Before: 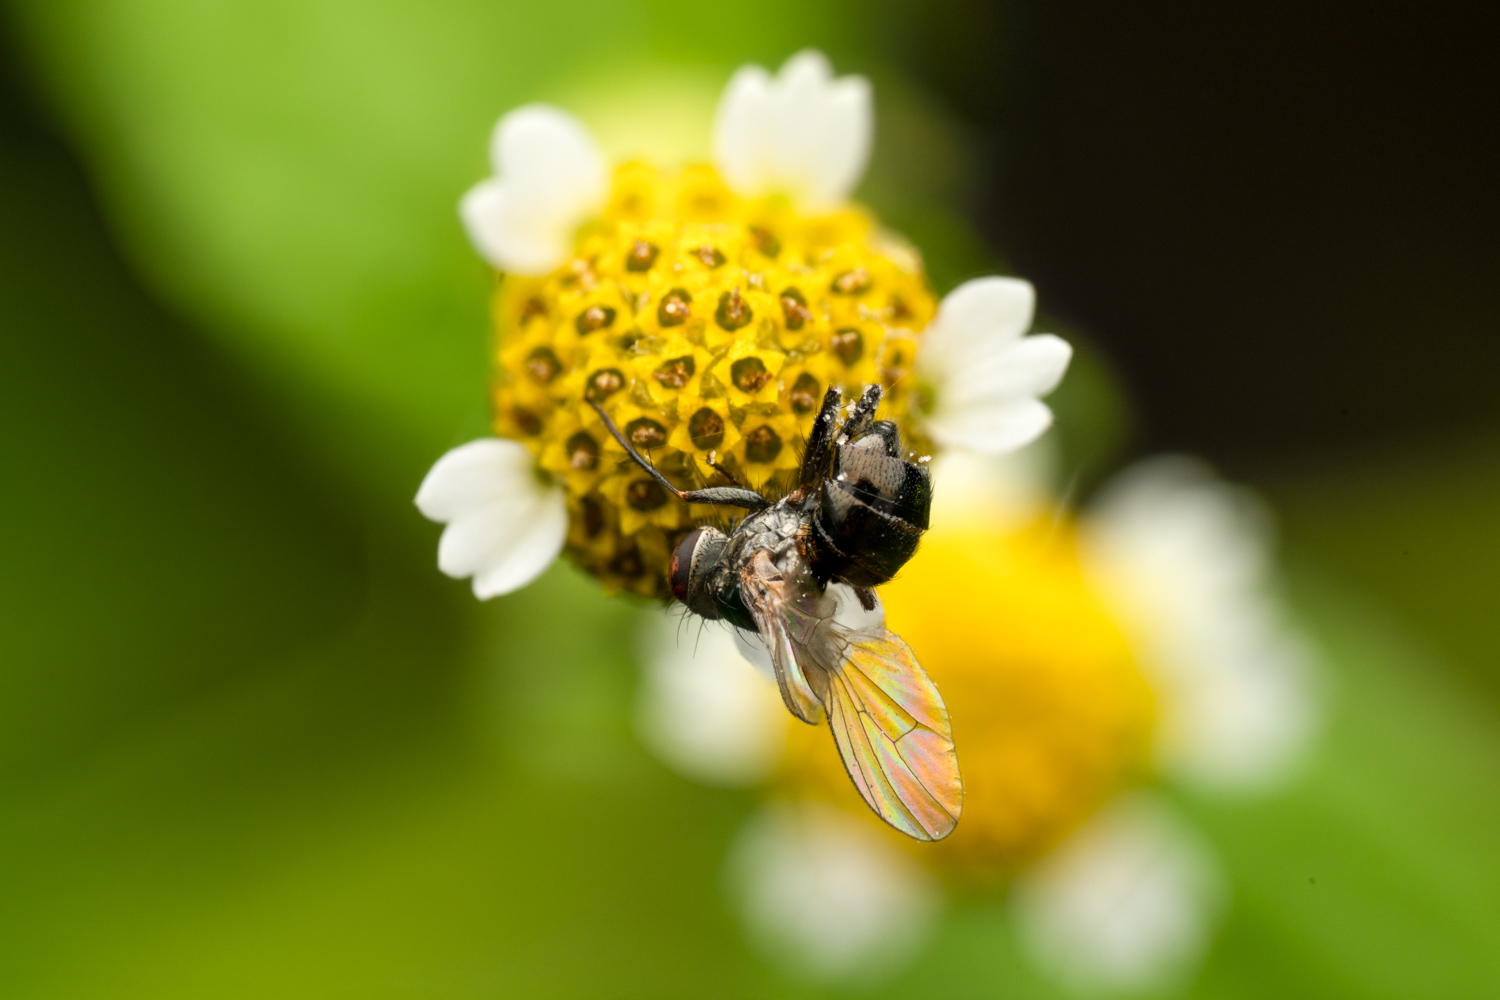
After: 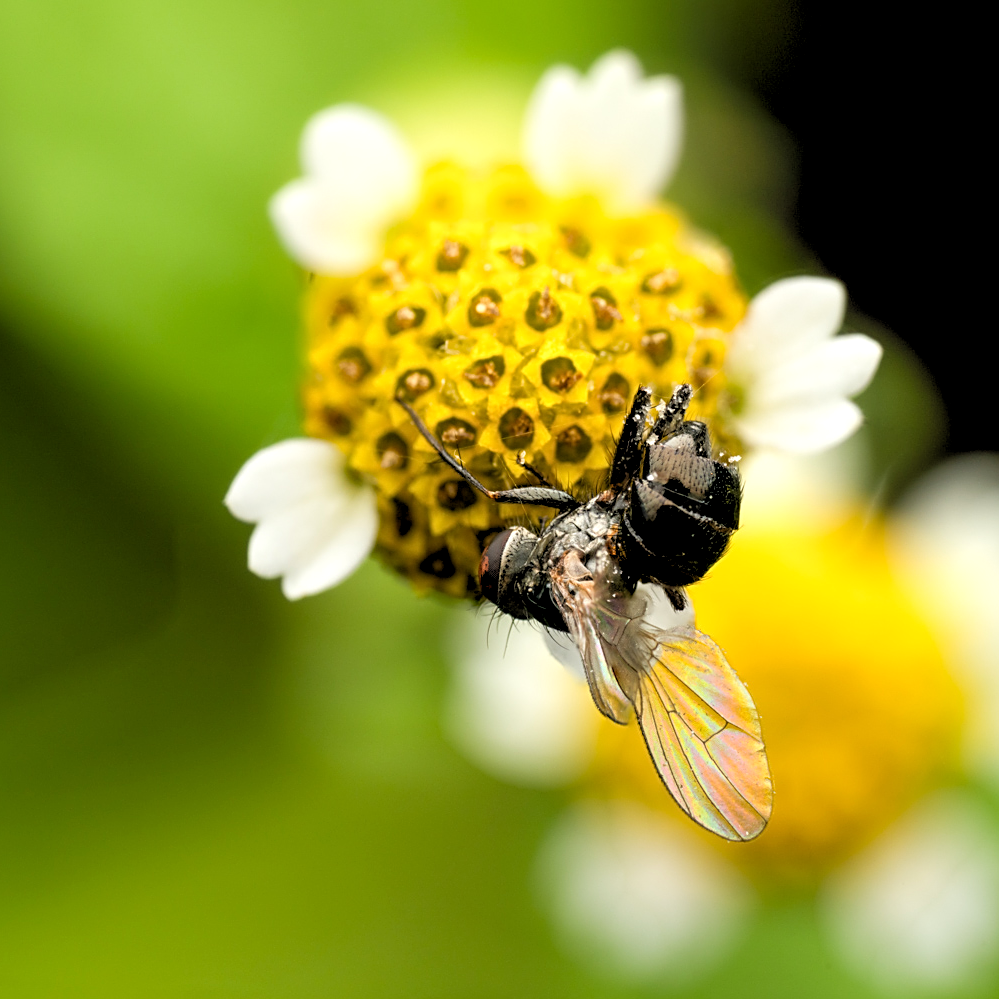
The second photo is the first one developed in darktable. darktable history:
crop and rotate: left 12.673%, right 20.66%
rgb levels: levels [[0.013, 0.434, 0.89], [0, 0.5, 1], [0, 0.5, 1]]
sharpen: on, module defaults
